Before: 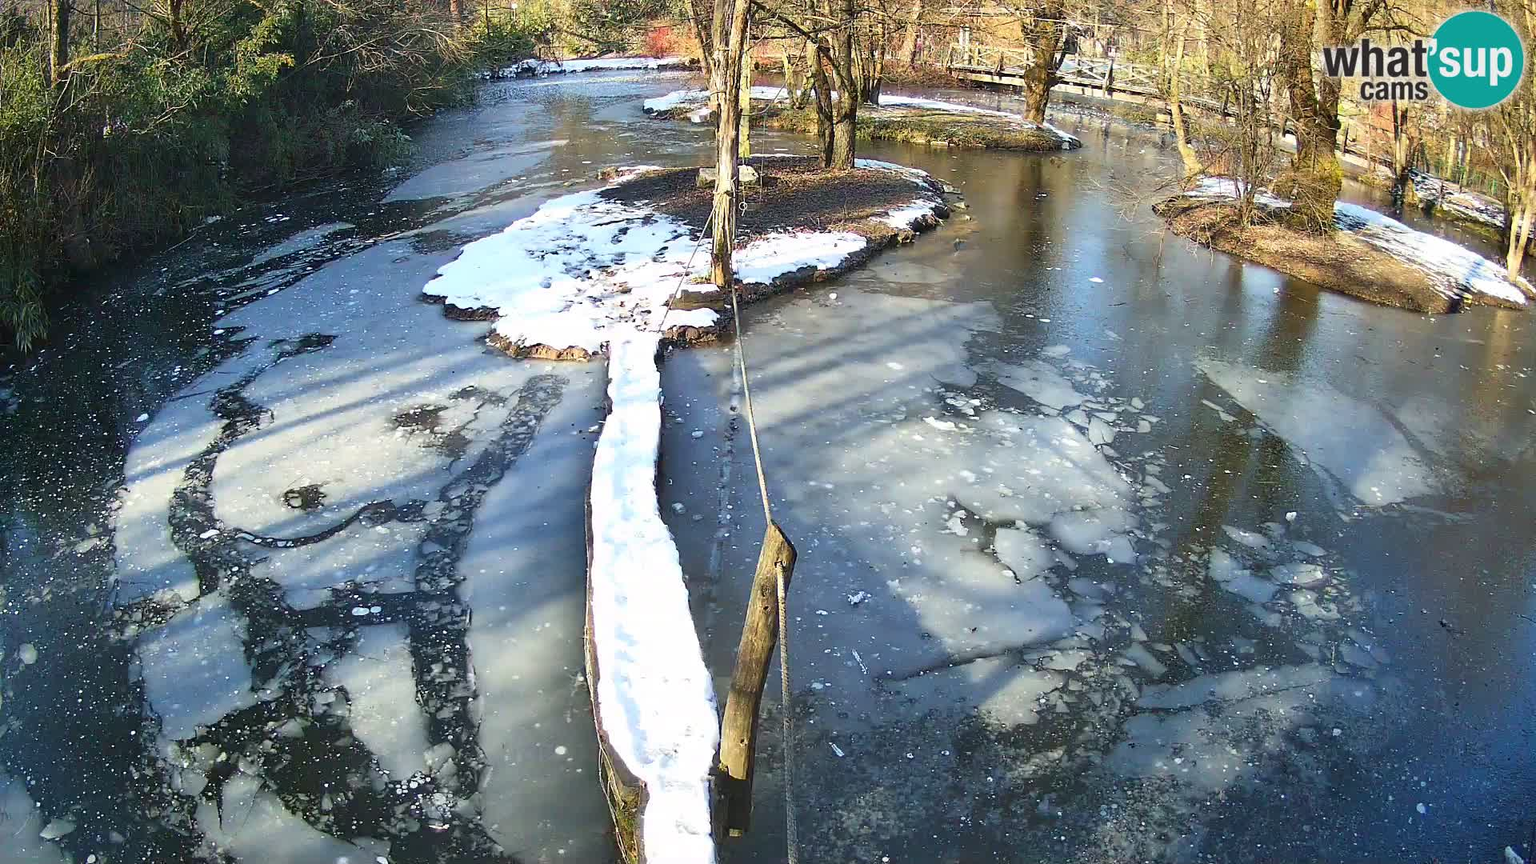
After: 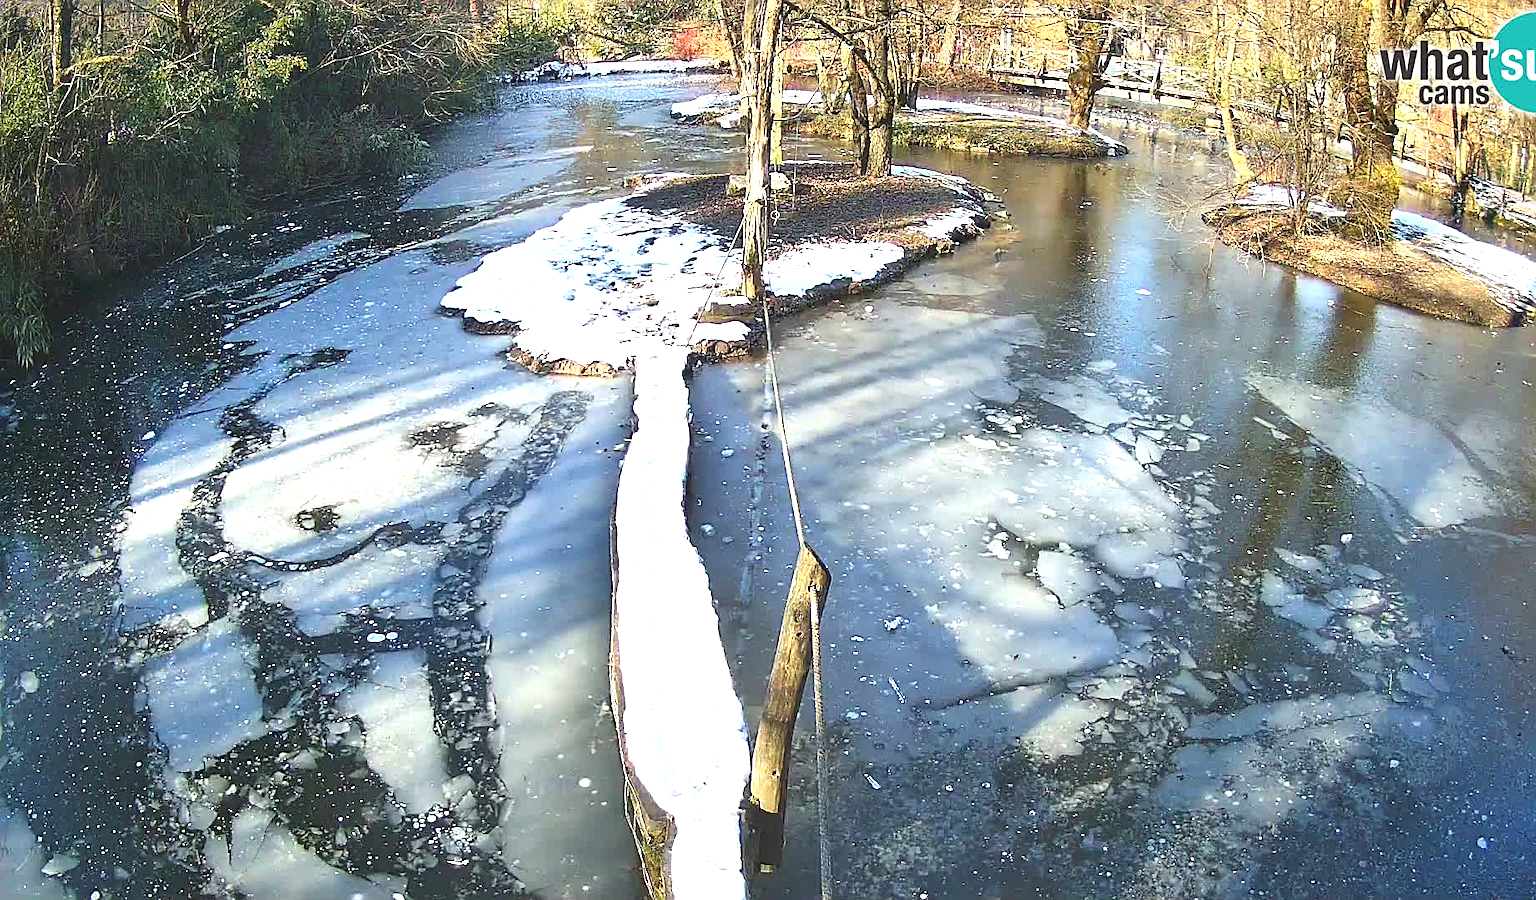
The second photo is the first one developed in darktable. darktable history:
exposure: black level correction -0.005, exposure 0.625 EV, compensate highlight preservation false
sharpen: amount 0.491
crop: right 4.067%, bottom 0.034%
